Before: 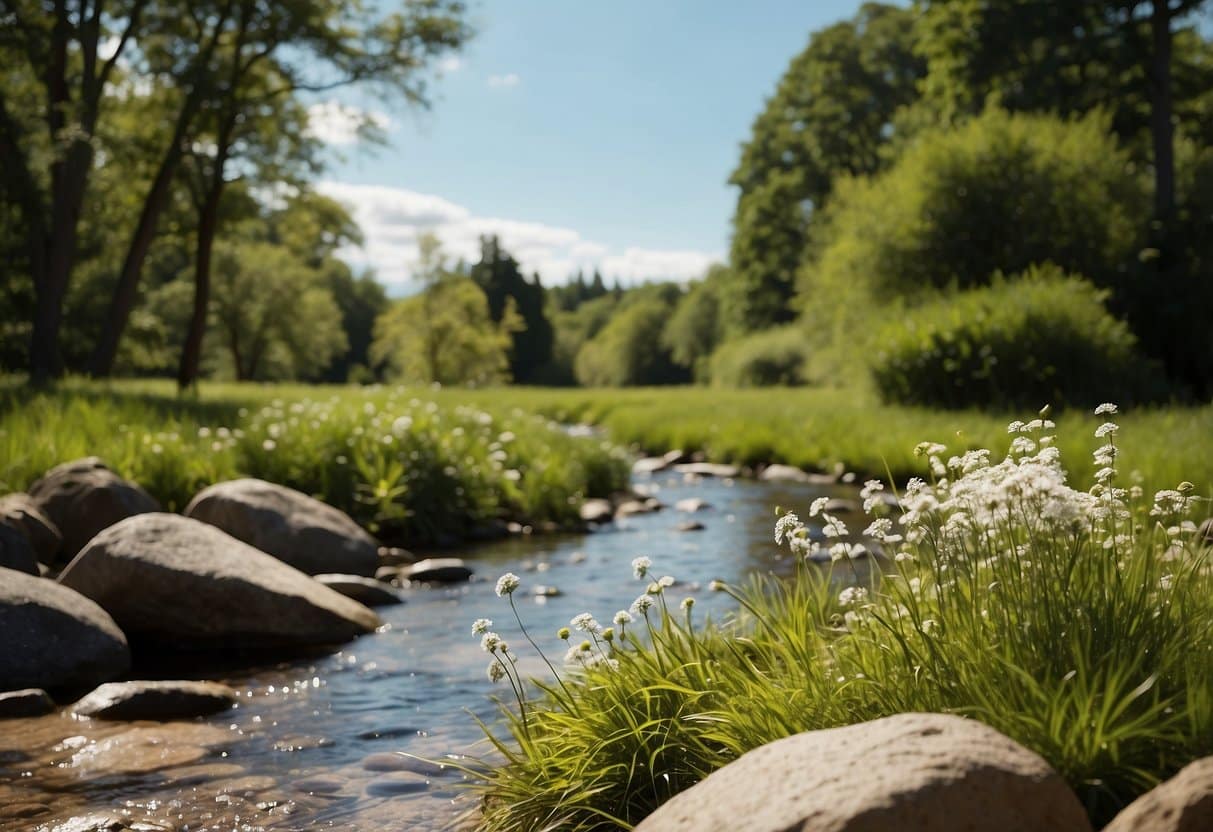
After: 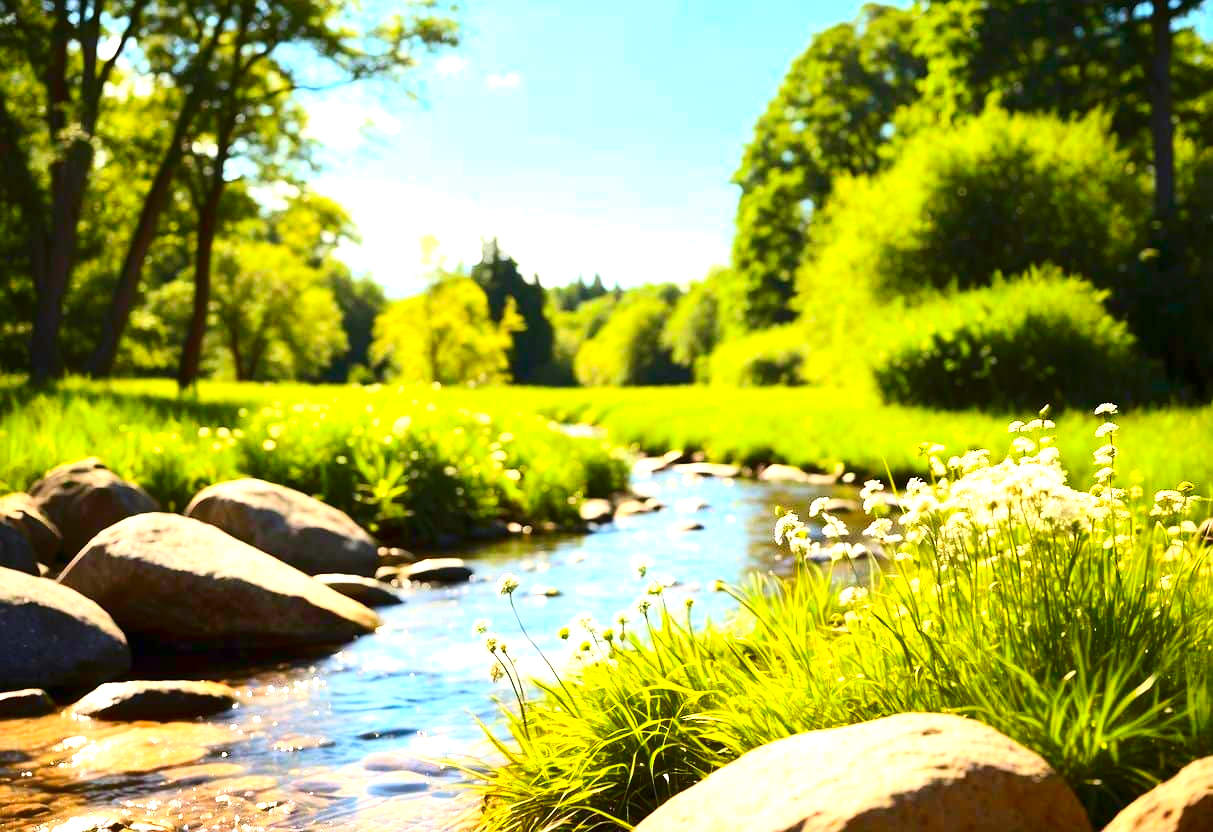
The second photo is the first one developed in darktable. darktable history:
contrast brightness saturation: contrast 0.26, brightness 0.02, saturation 0.87
exposure: black level correction 0, exposure 1.675 EV, compensate exposure bias true, compensate highlight preservation false
